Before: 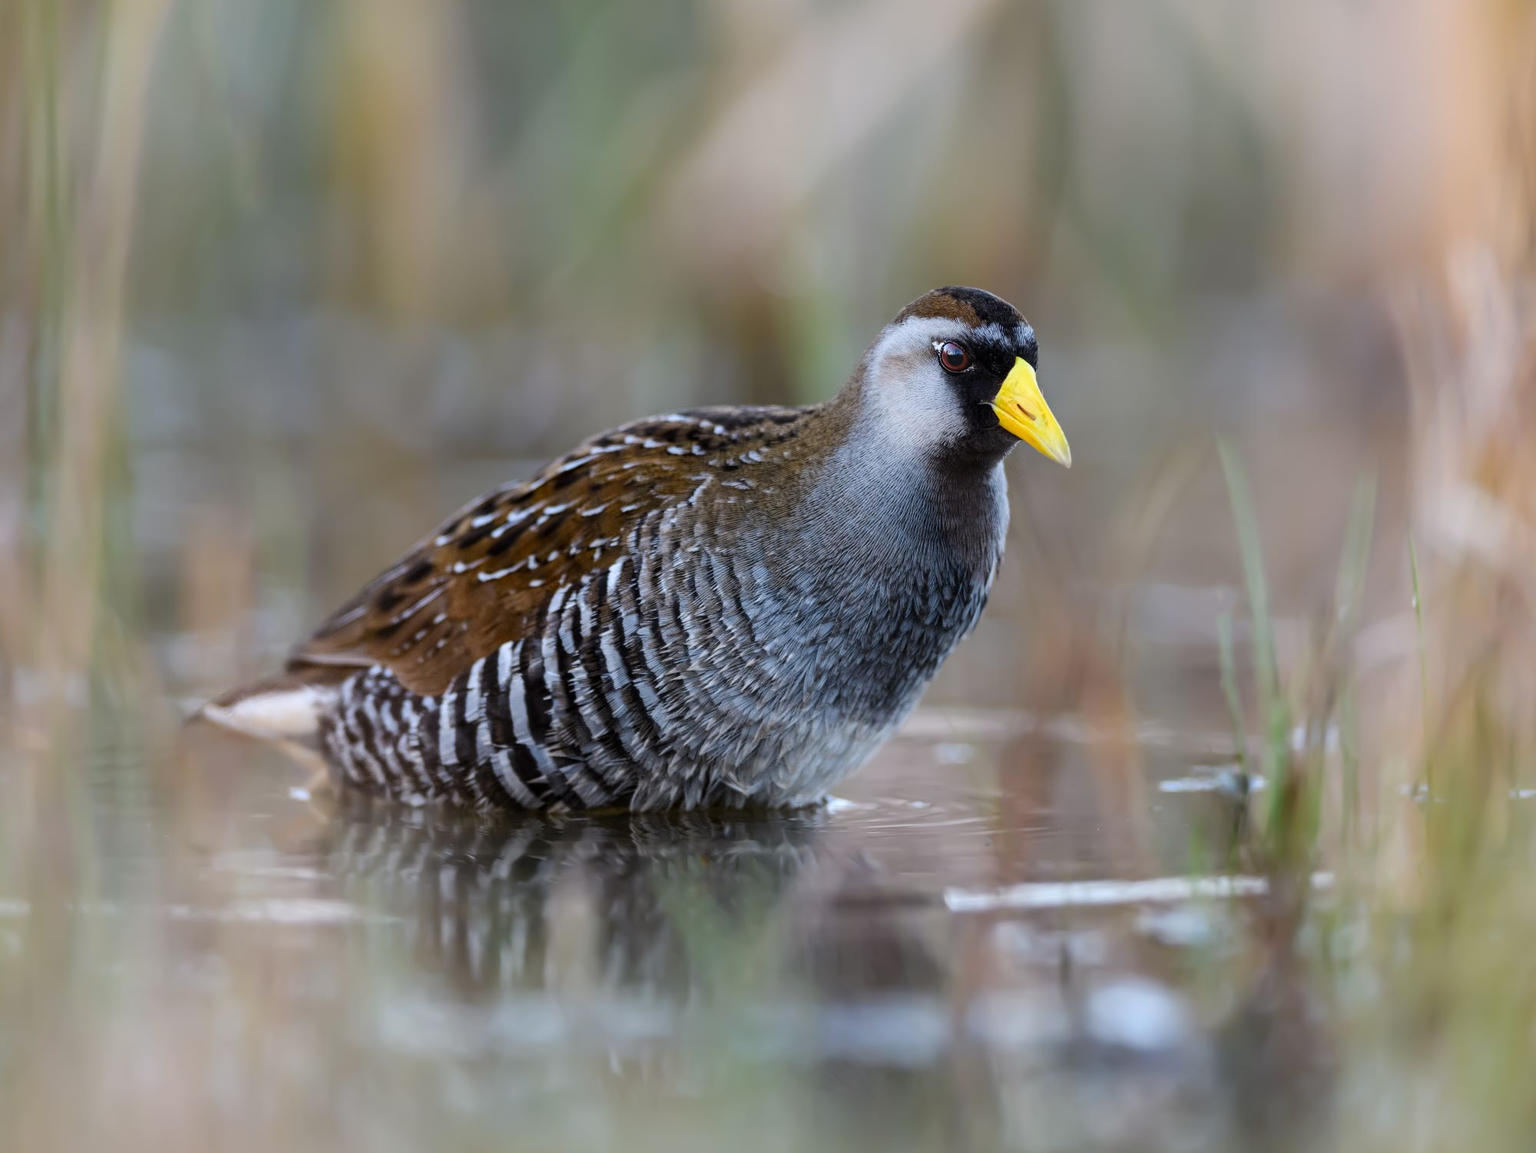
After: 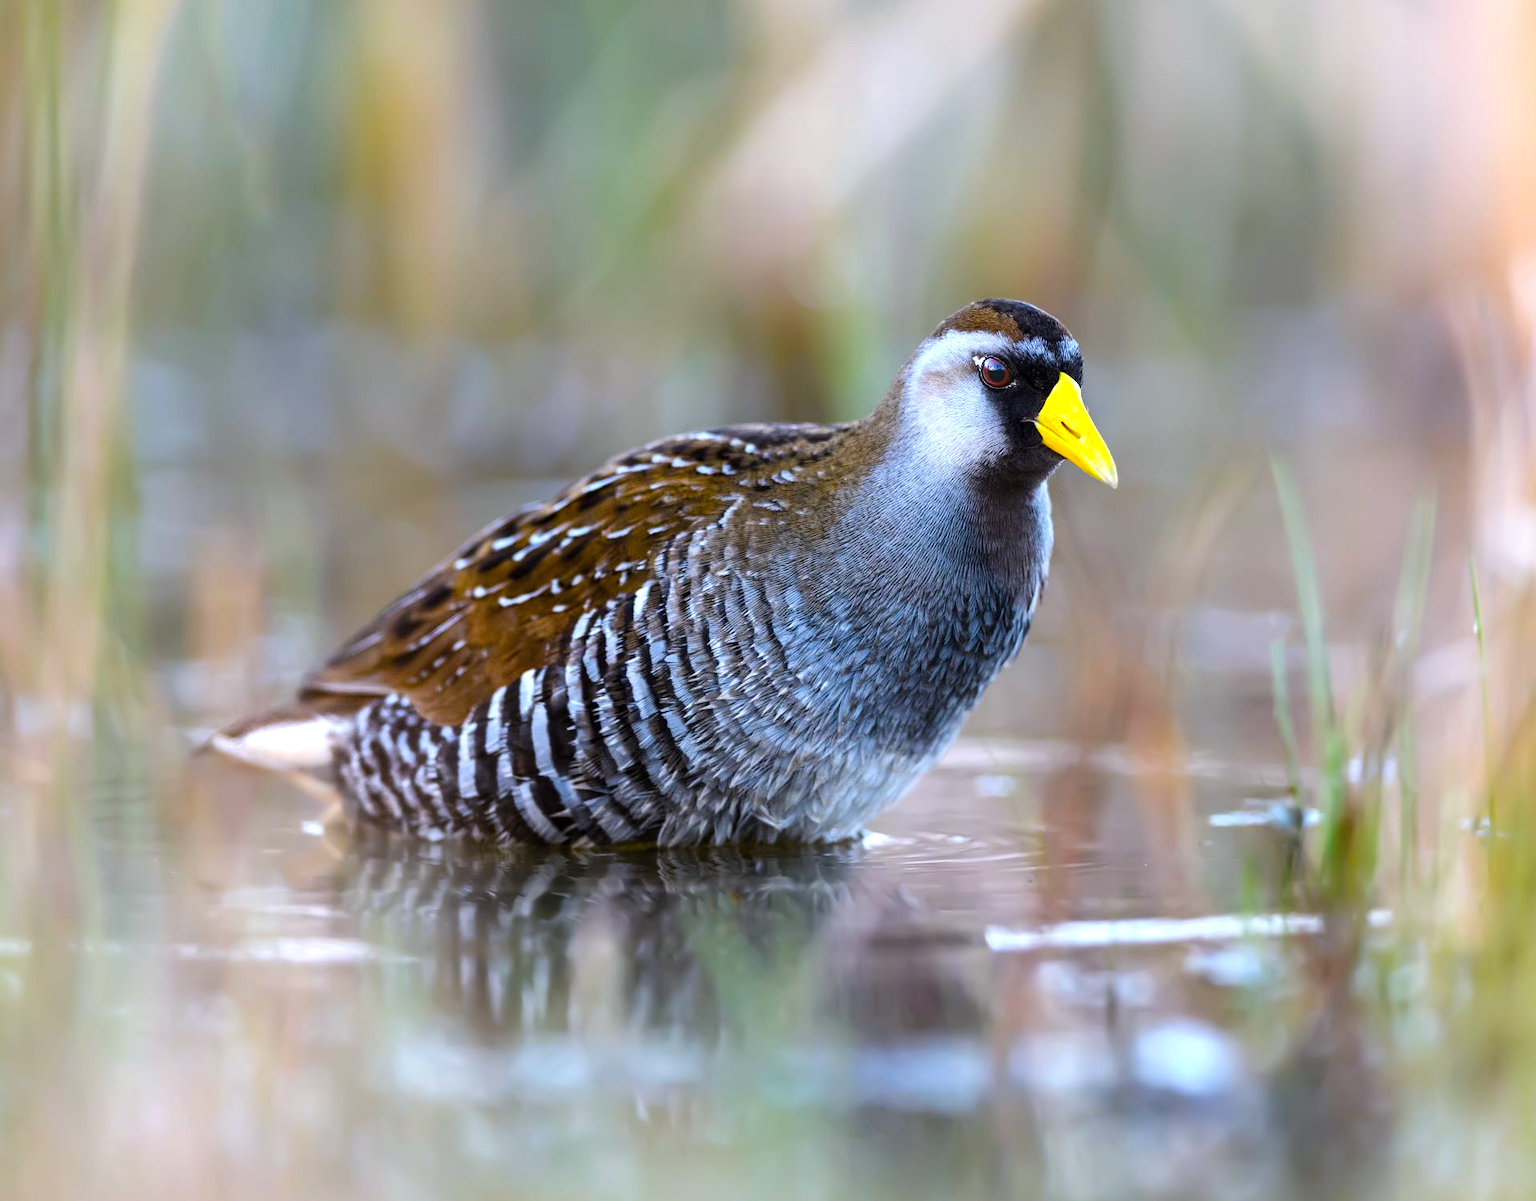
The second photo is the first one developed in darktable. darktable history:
crop: right 4.126%, bottom 0.031%
white balance: red 0.983, blue 1.036
color correction: saturation 0.85
color balance rgb: linear chroma grading › global chroma 20%, perceptual saturation grading › global saturation 25%, perceptual brilliance grading › global brilliance 20%, global vibrance 20%
